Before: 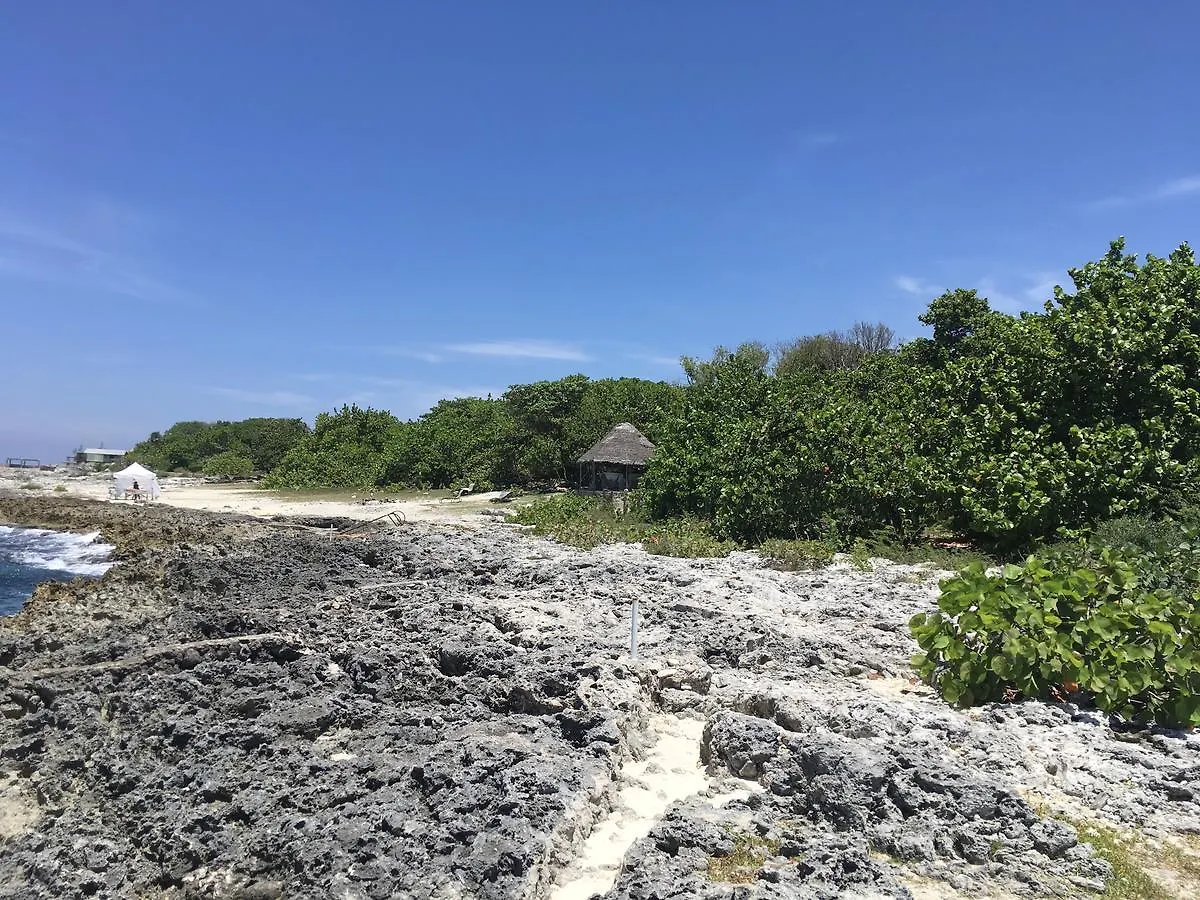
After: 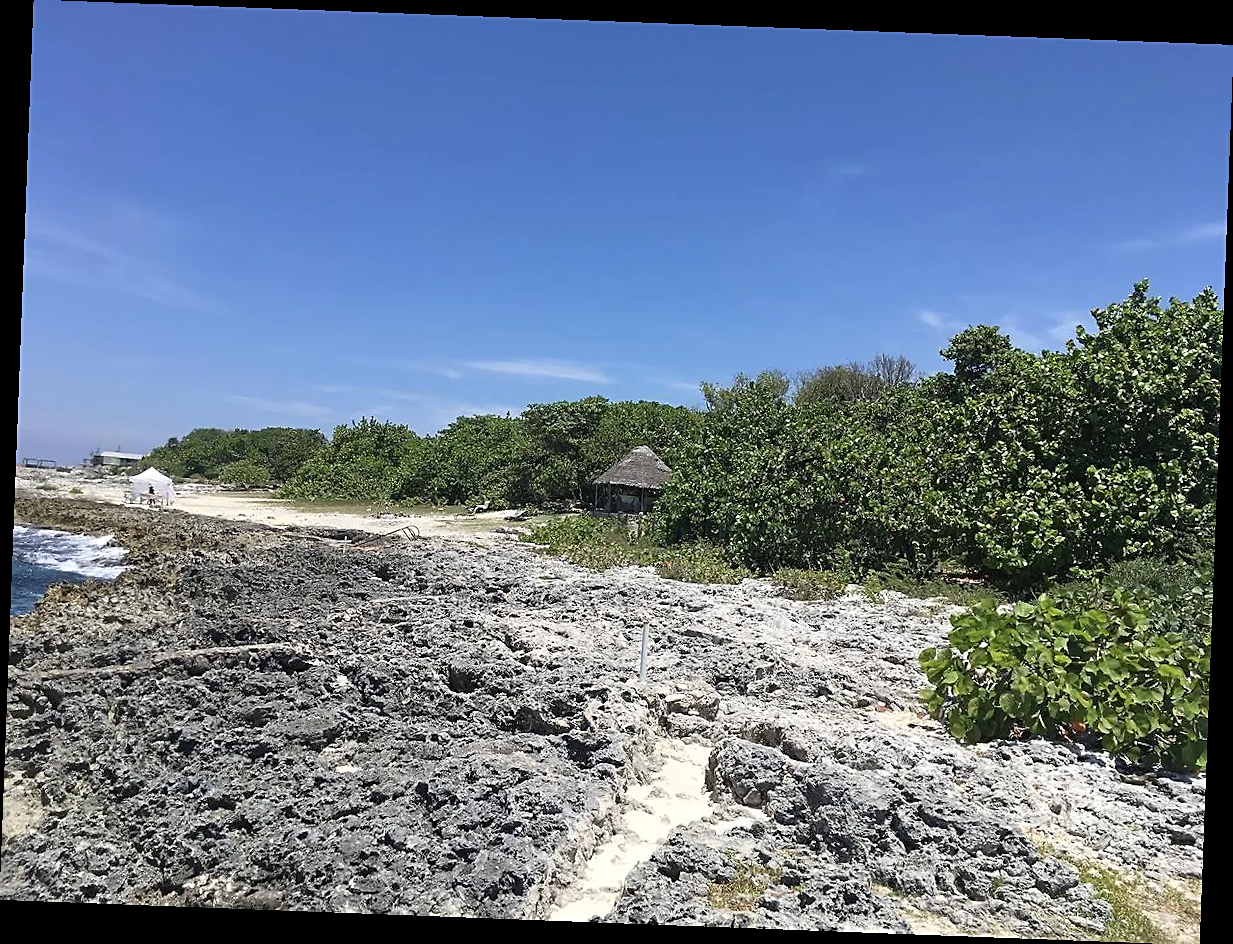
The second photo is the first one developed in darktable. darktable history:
rotate and perspective: rotation 2.17°, automatic cropping off
sharpen: on, module defaults
